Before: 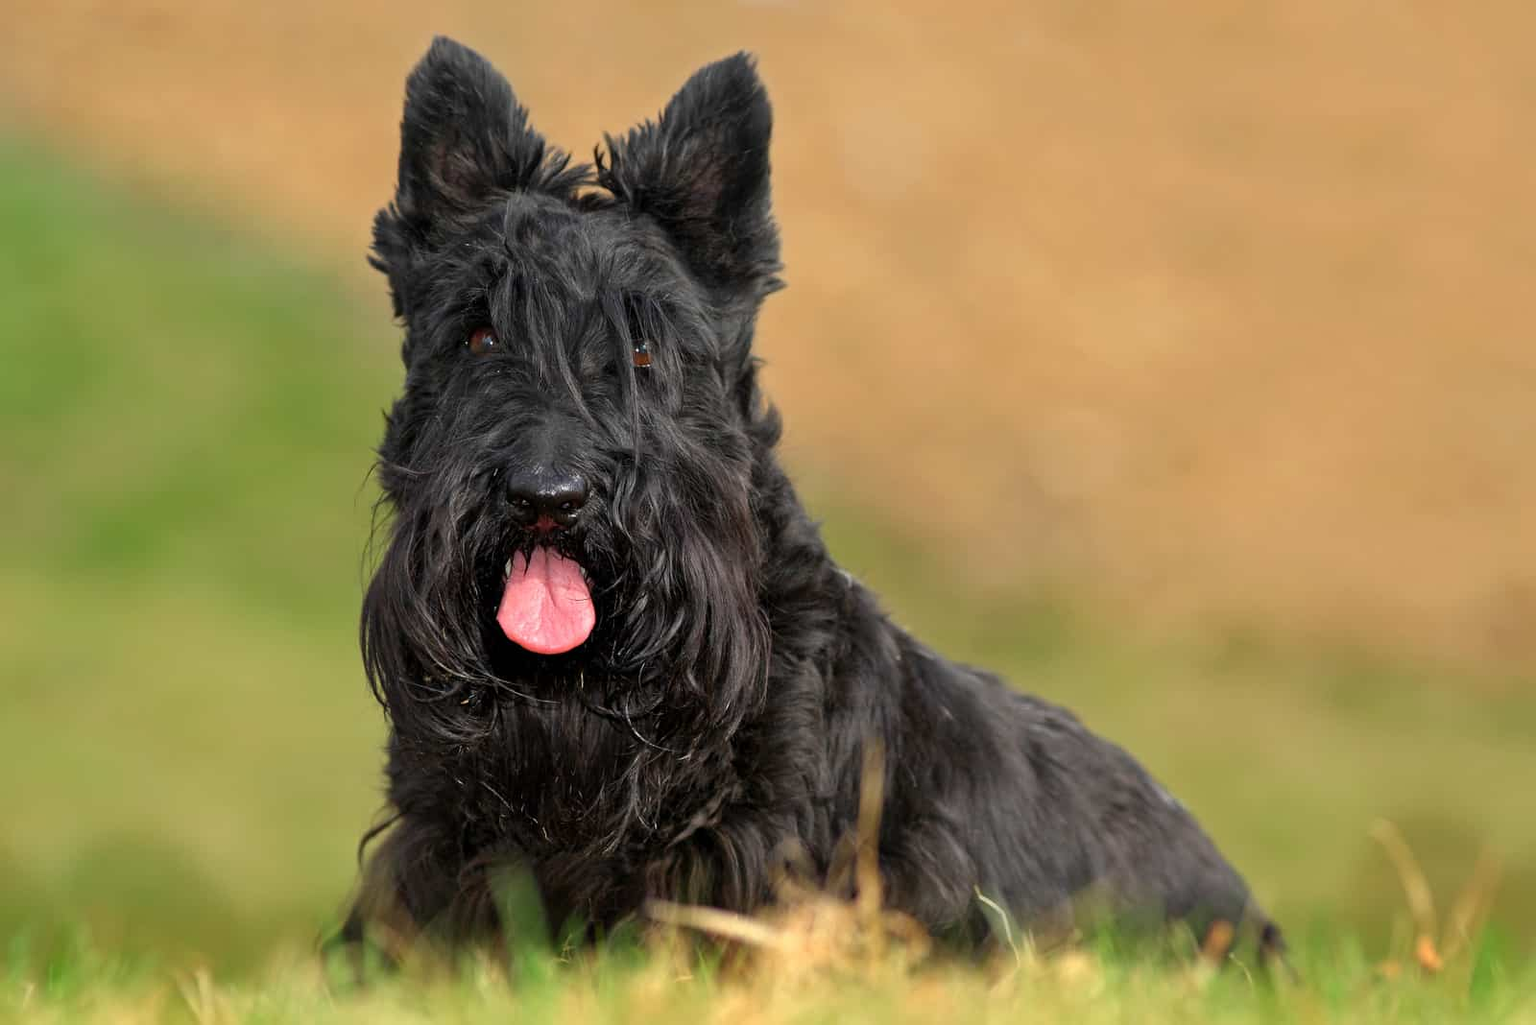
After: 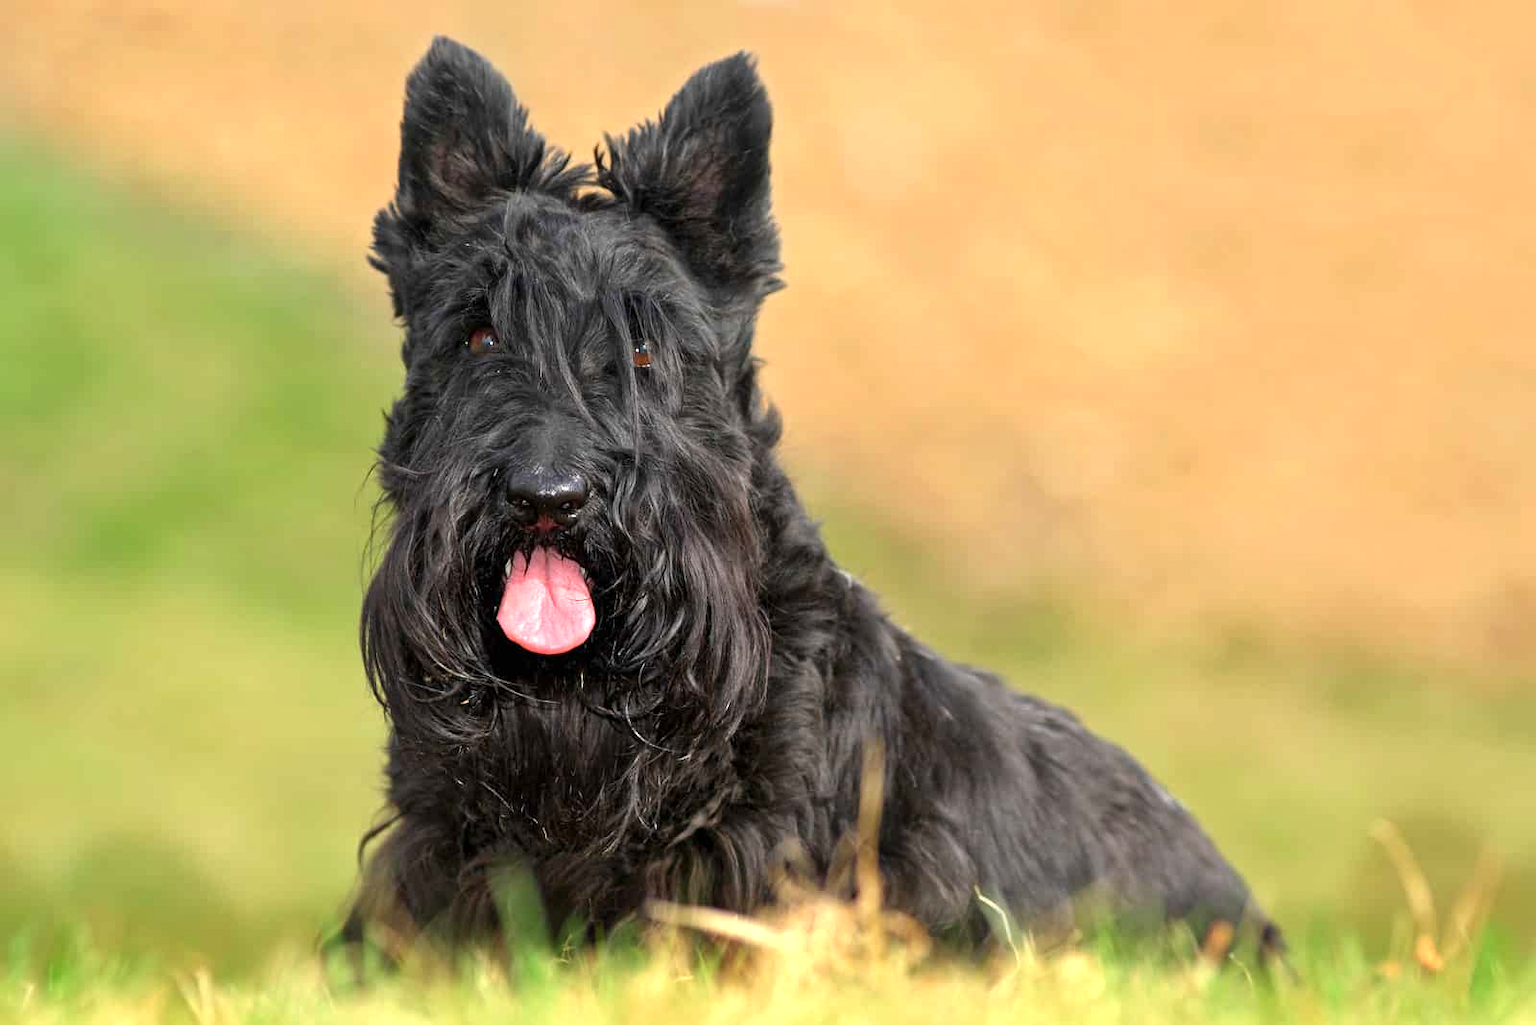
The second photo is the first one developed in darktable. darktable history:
local contrast: mode bilateral grid, contrast 10, coarseness 25, detail 111%, midtone range 0.2
exposure: black level correction 0, exposure 0.702 EV, compensate highlight preservation false
